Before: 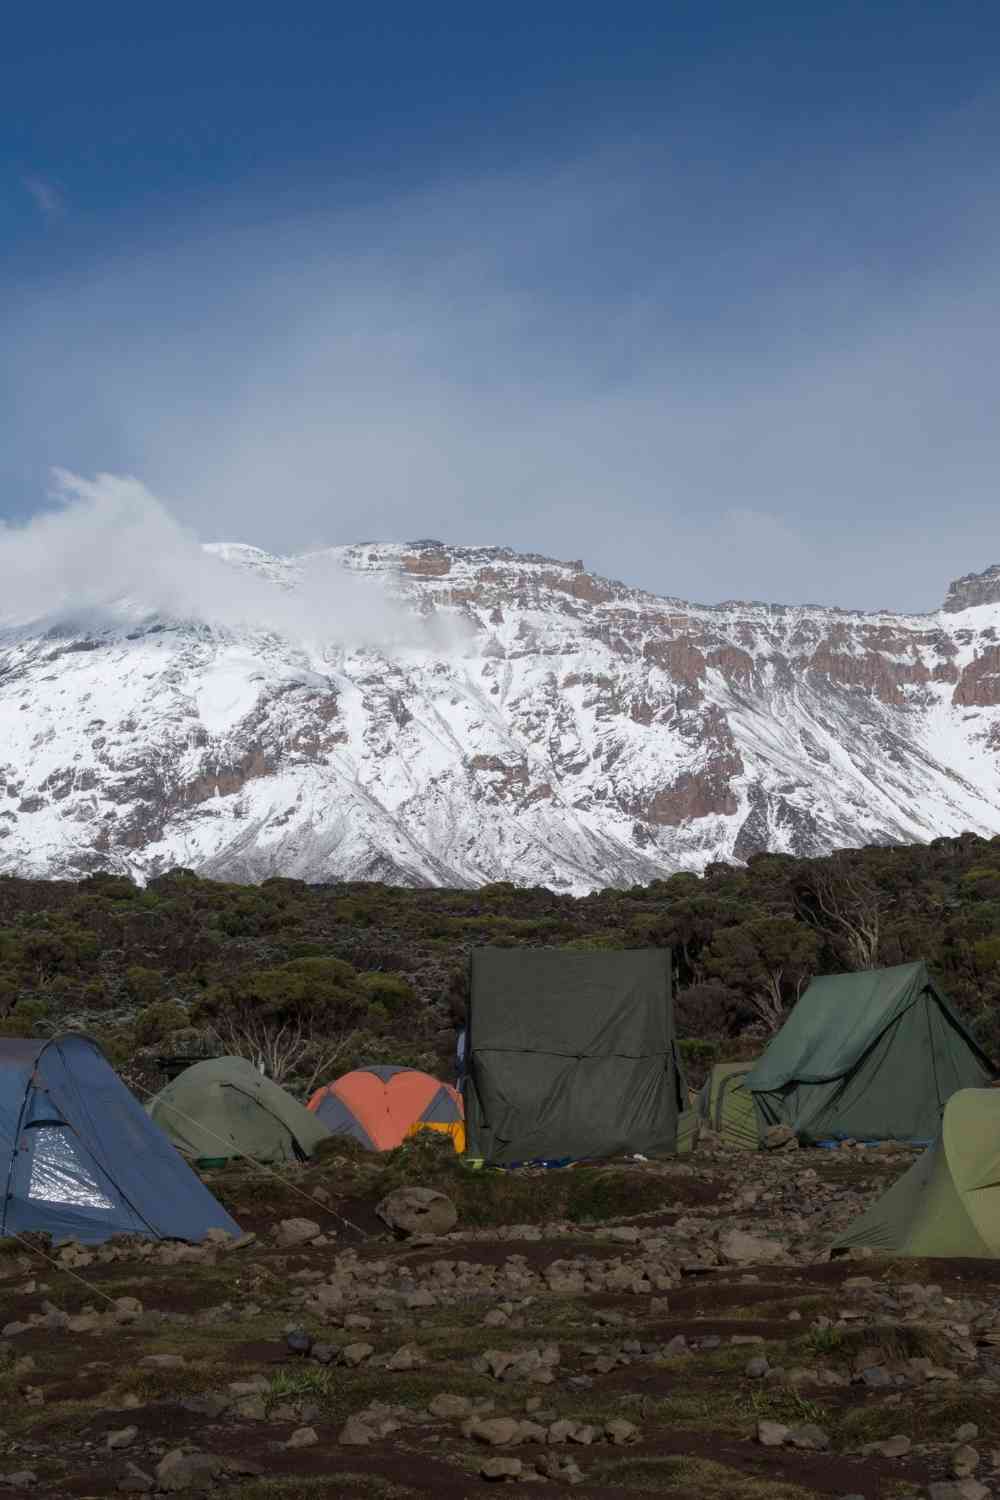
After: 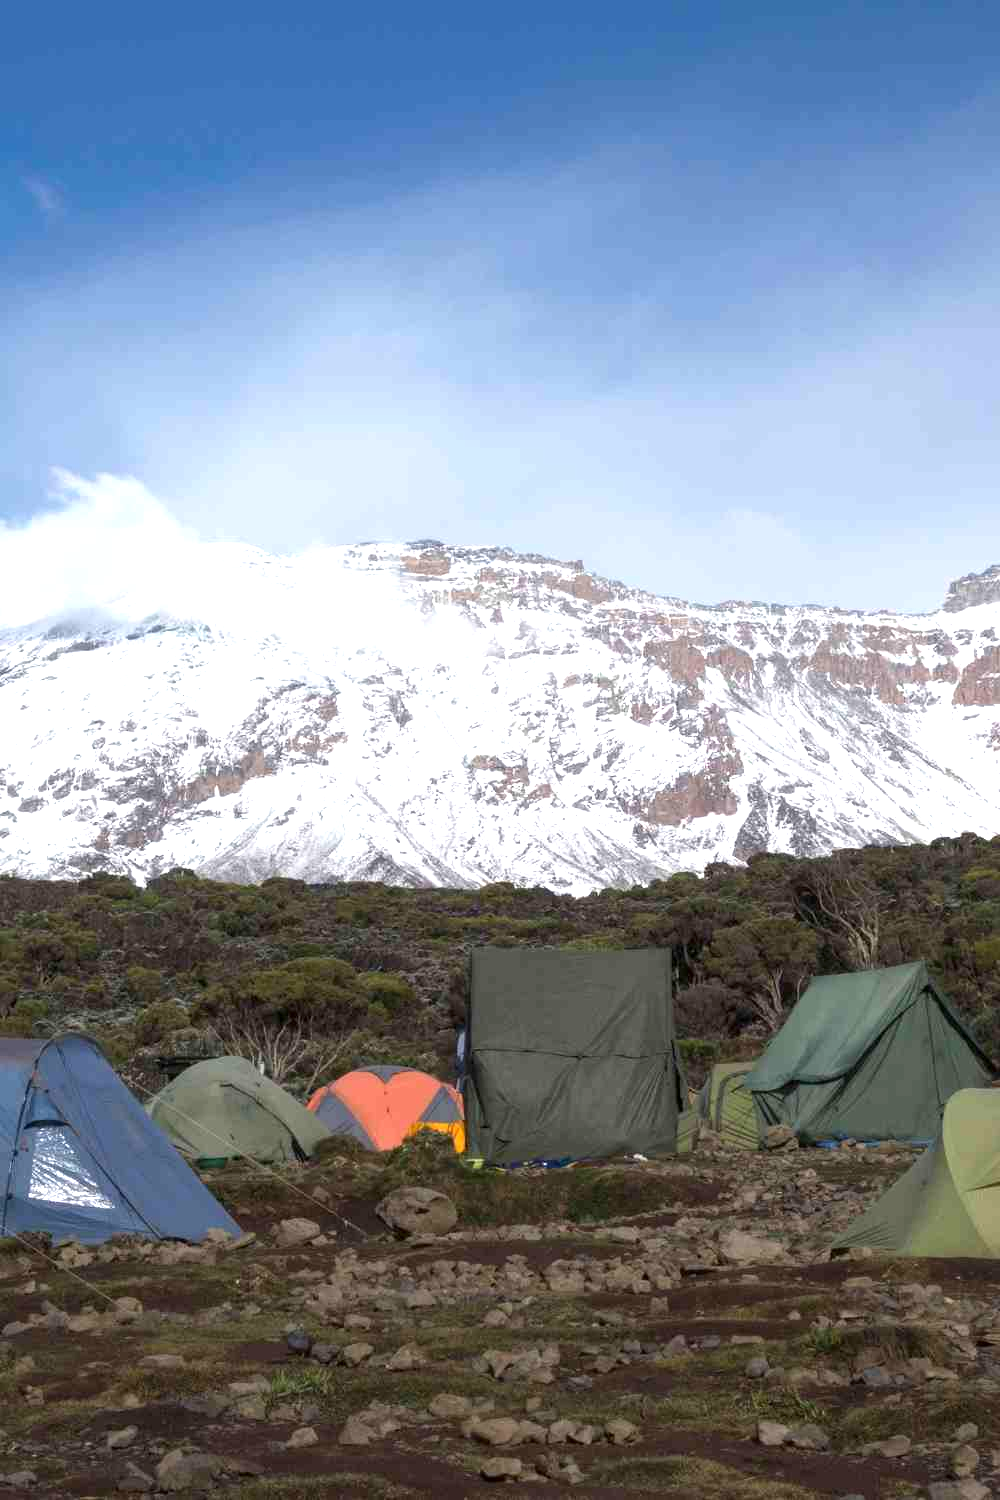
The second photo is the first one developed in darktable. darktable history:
exposure: exposure 1.092 EV, compensate highlight preservation false
